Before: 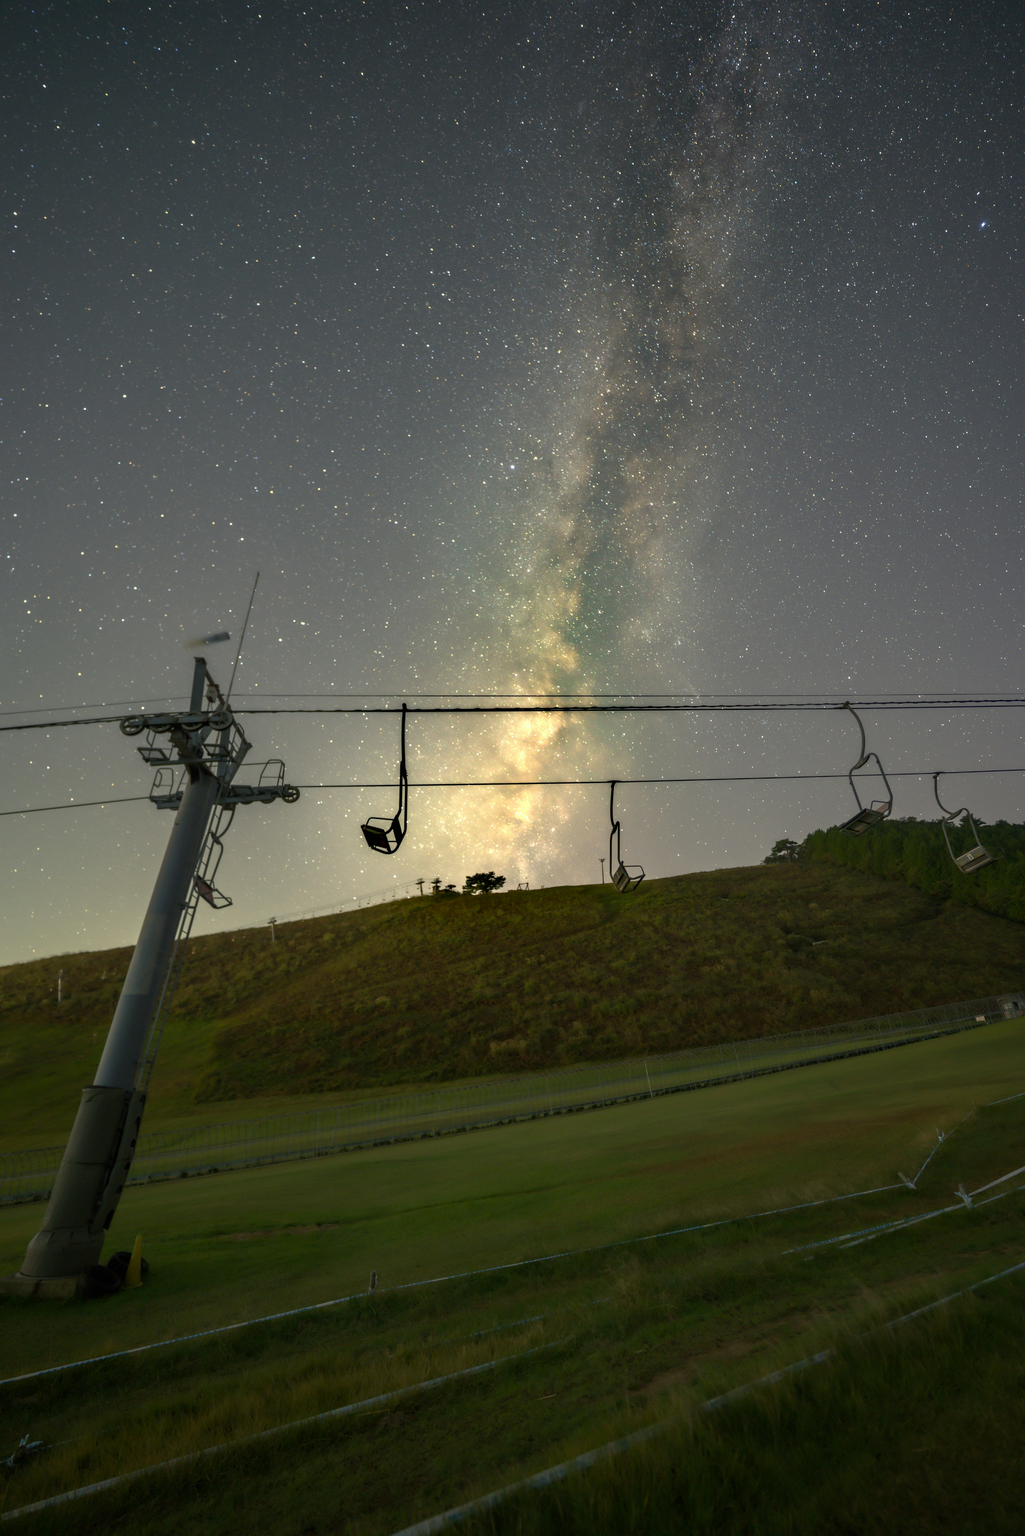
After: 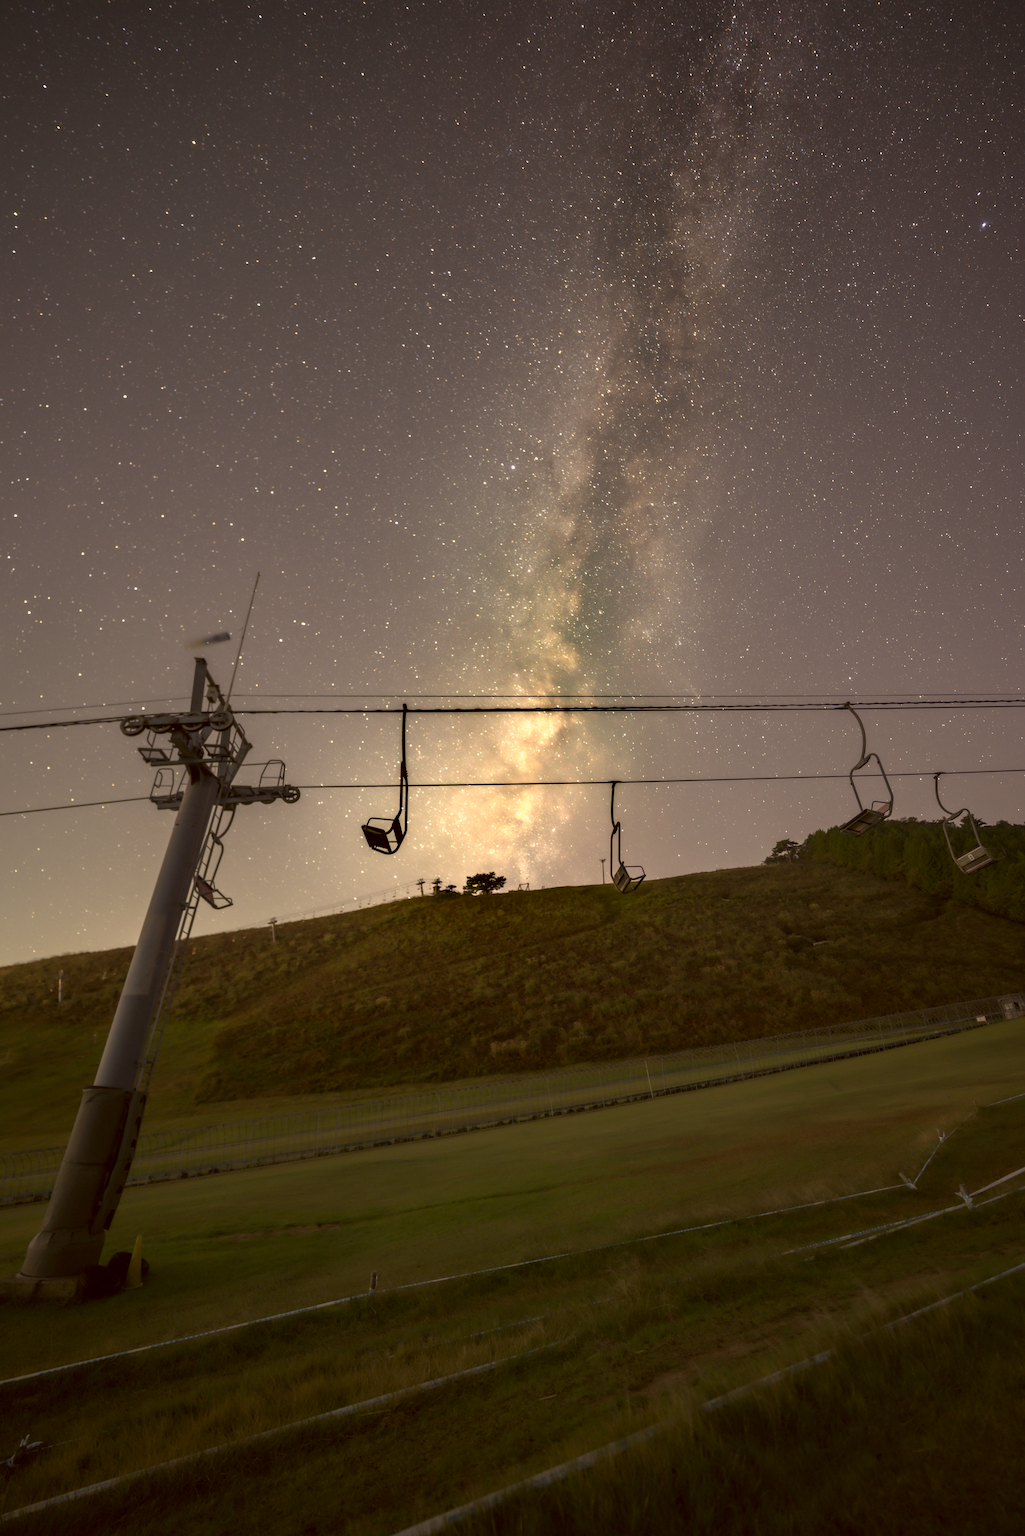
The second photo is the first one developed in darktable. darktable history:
color correction: highlights a* 10.23, highlights b* 9.75, shadows a* 8.77, shadows b* 8.5, saturation 0.8
